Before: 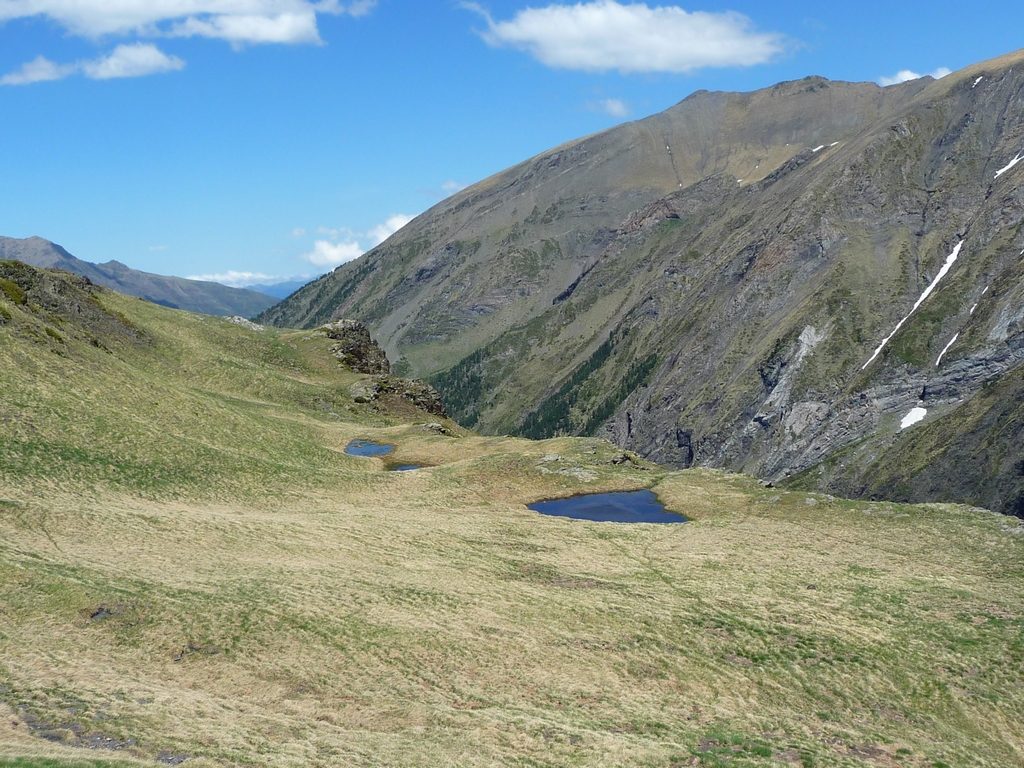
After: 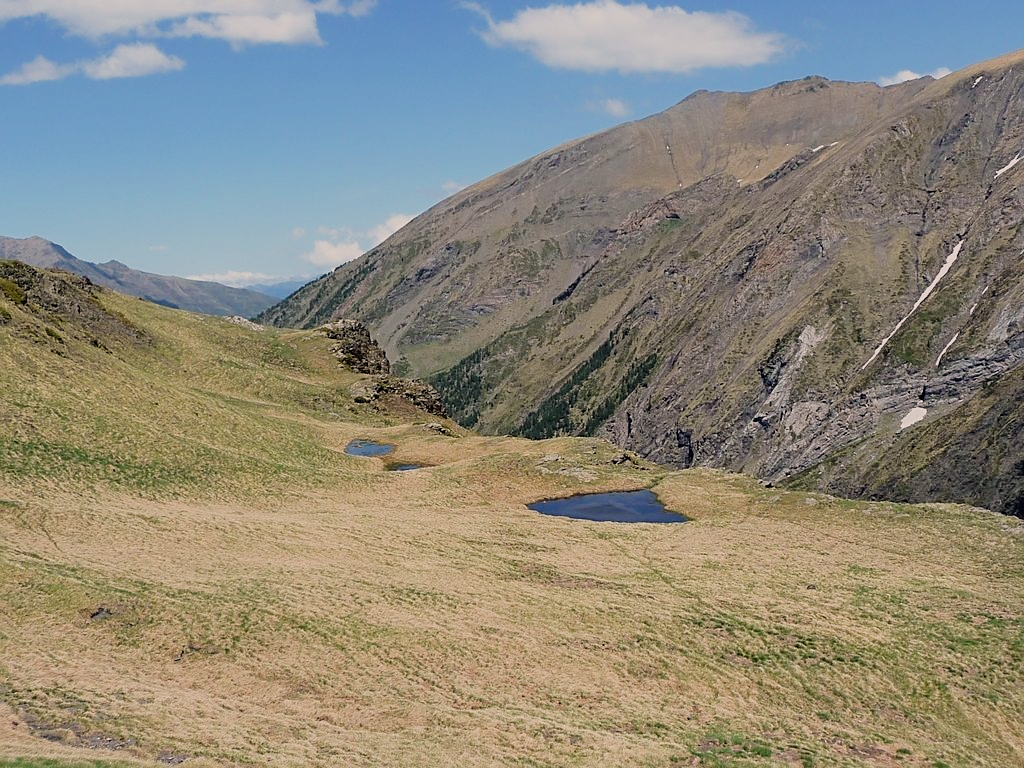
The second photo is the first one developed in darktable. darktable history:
sharpen: on, module defaults
filmic rgb: black relative exposure -7.15 EV, white relative exposure 5.36 EV, hardness 3.02
white balance: red 1.127, blue 0.943
